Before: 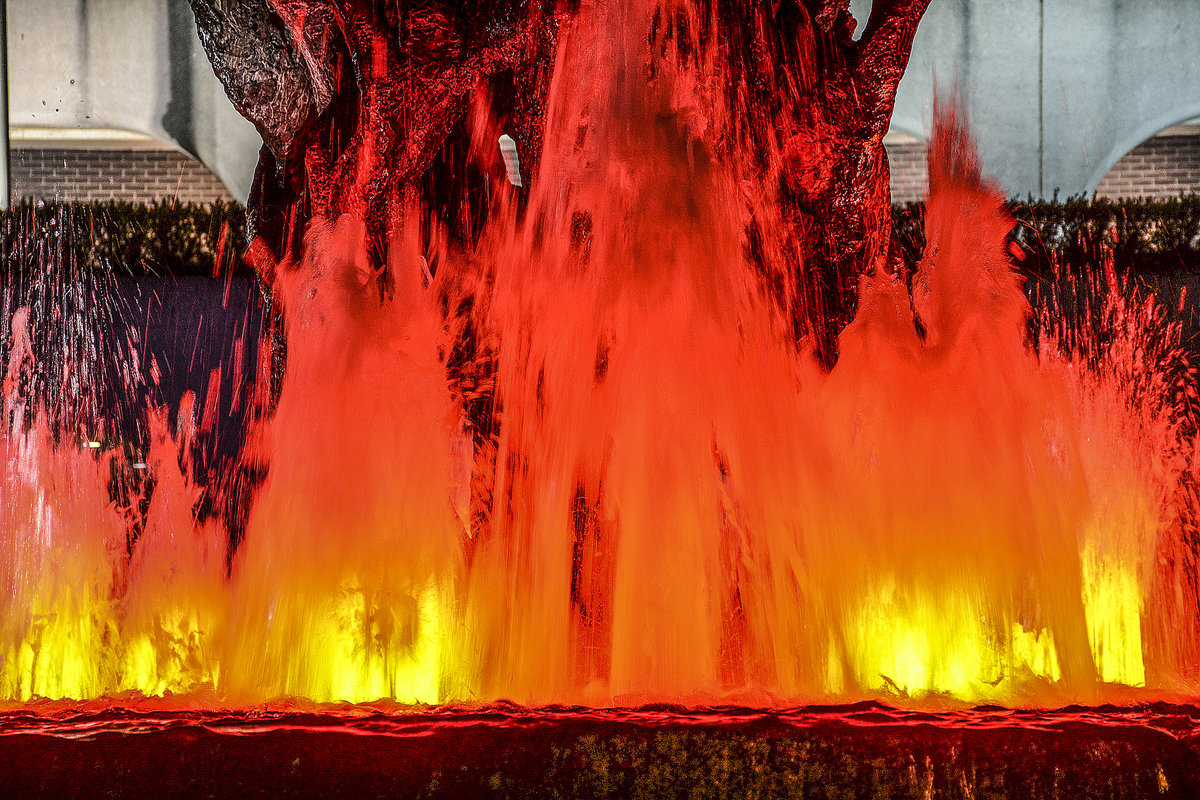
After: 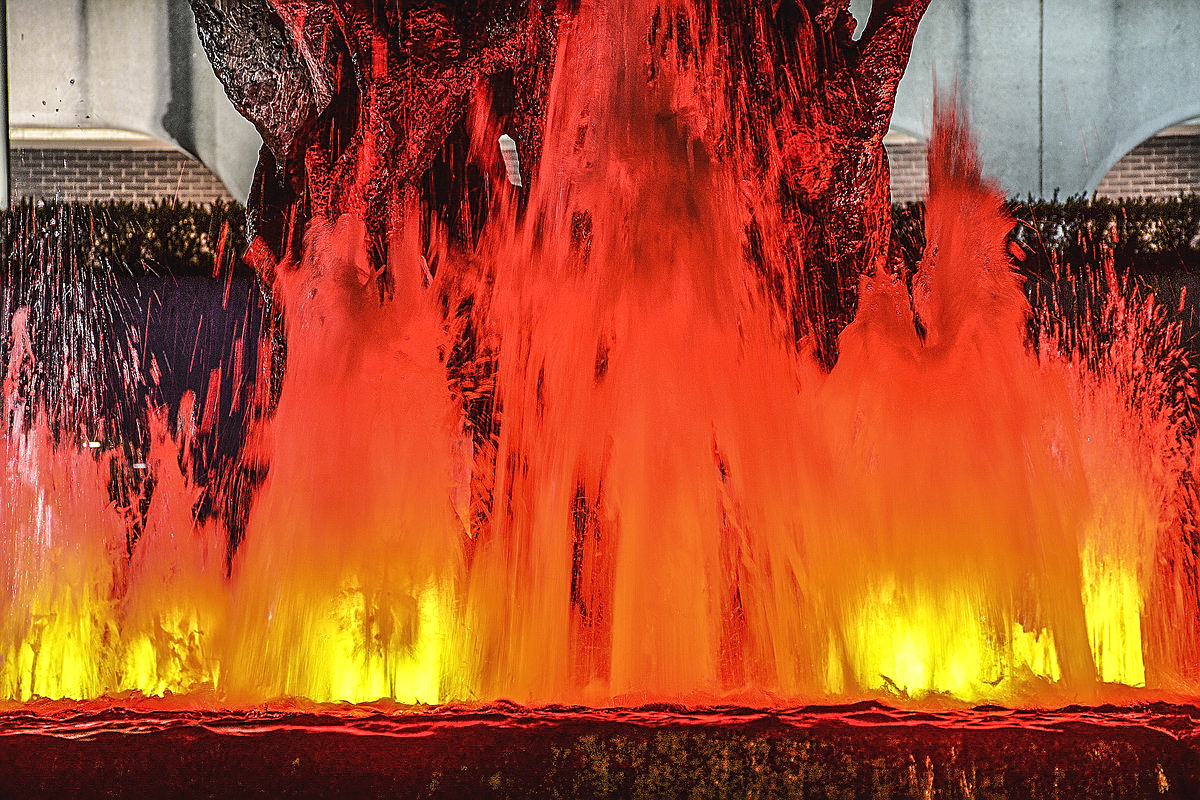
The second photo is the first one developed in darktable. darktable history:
exposure: black level correction -0.004, exposure 0.058 EV, compensate highlight preservation false
sharpen: on, module defaults
